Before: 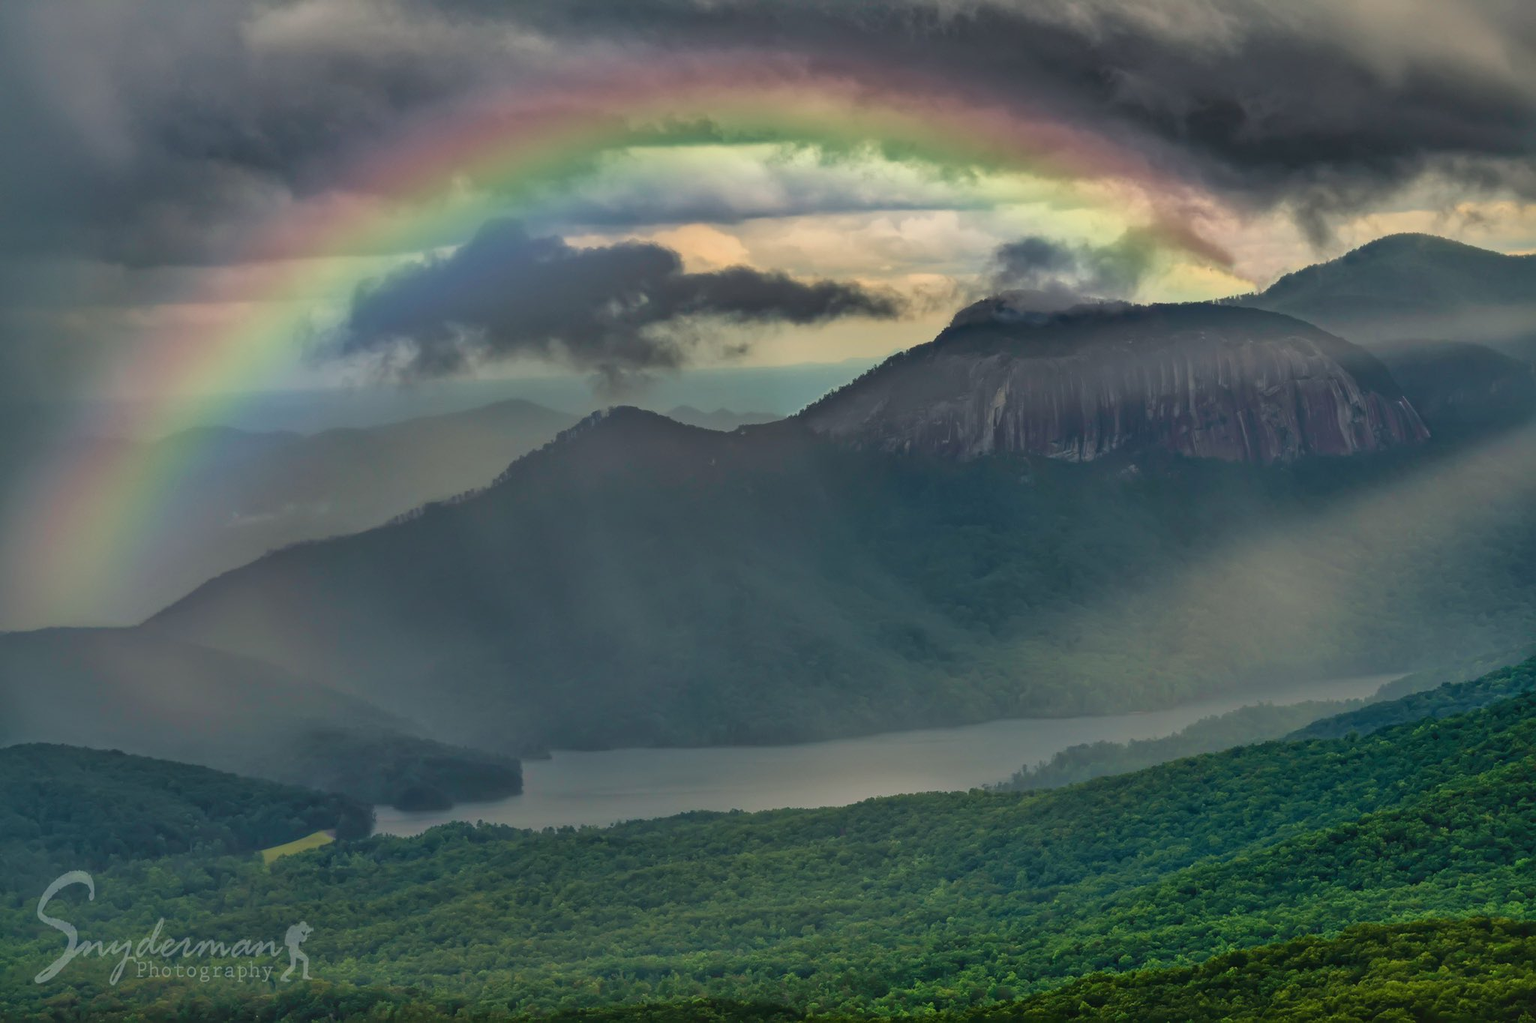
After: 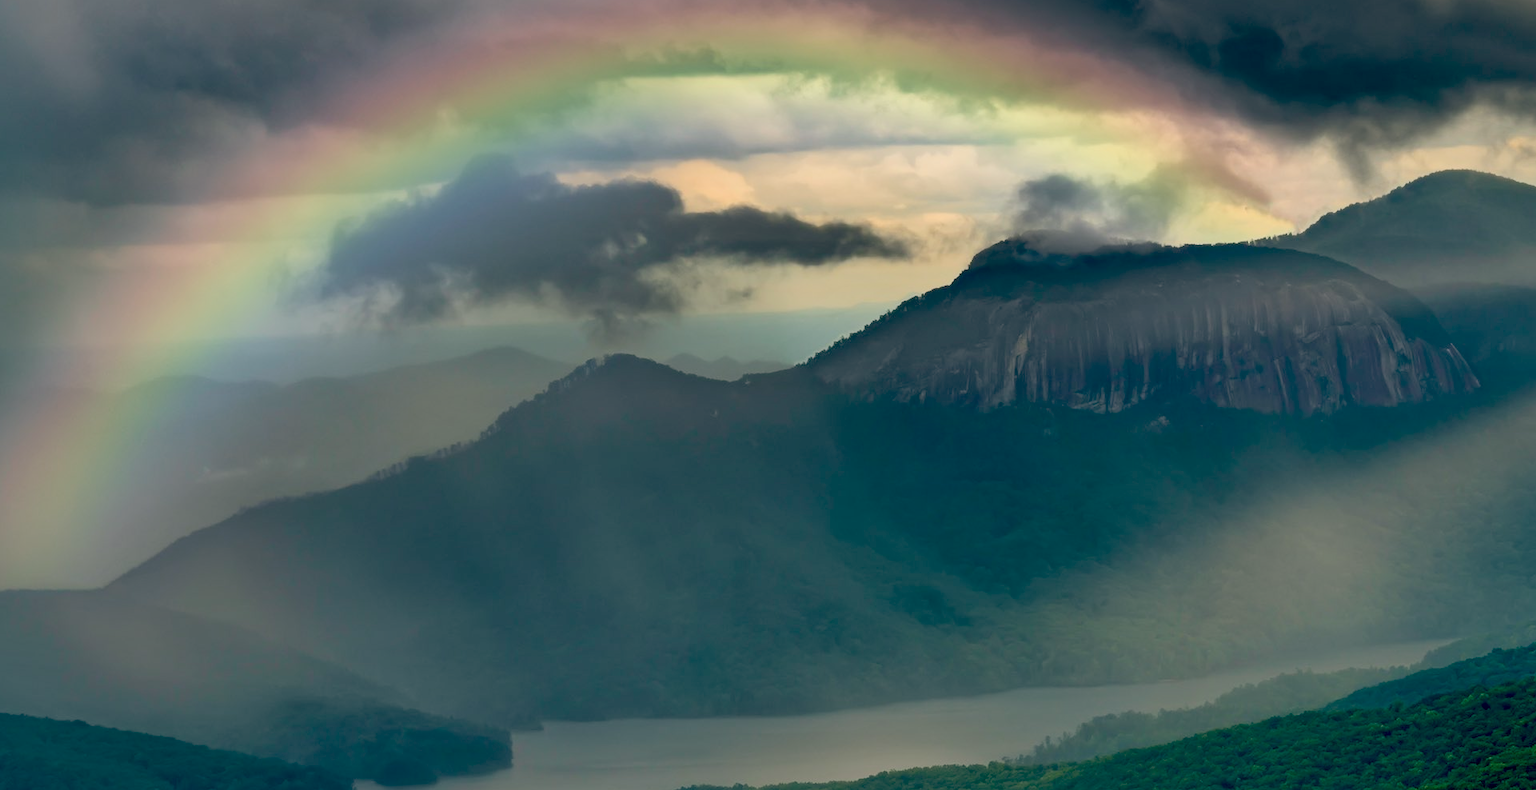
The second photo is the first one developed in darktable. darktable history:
color balance: lift [0.975, 0.993, 1, 1.015], gamma [1.1, 1, 1, 0.945], gain [1, 1.04, 1, 0.95]
crop: left 2.737%, top 7.287%, right 3.421%, bottom 20.179%
tone equalizer: -8 EV -0.417 EV, -7 EV -0.389 EV, -6 EV -0.333 EV, -5 EV -0.222 EV, -3 EV 0.222 EV, -2 EV 0.333 EV, -1 EV 0.389 EV, +0 EV 0.417 EV, edges refinement/feathering 500, mask exposure compensation -1.57 EV, preserve details no
contrast equalizer: octaves 7, y [[0.6 ×6], [0.55 ×6], [0 ×6], [0 ×6], [0 ×6]], mix -1
